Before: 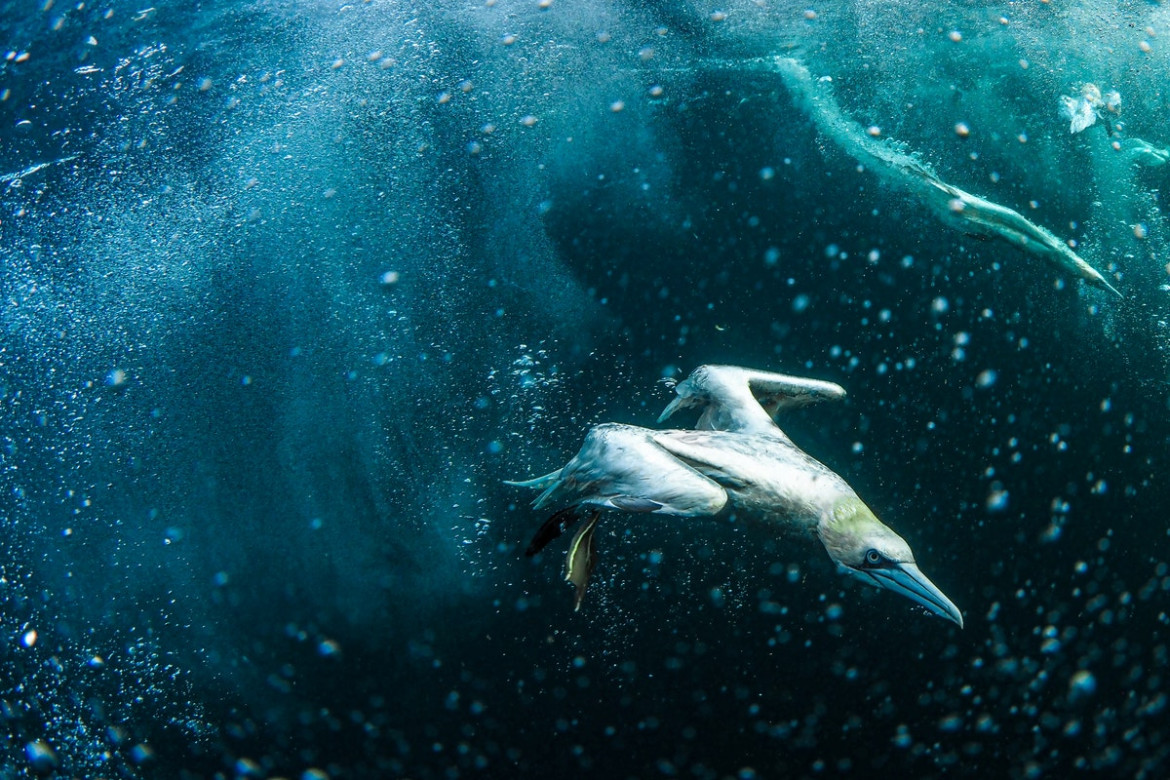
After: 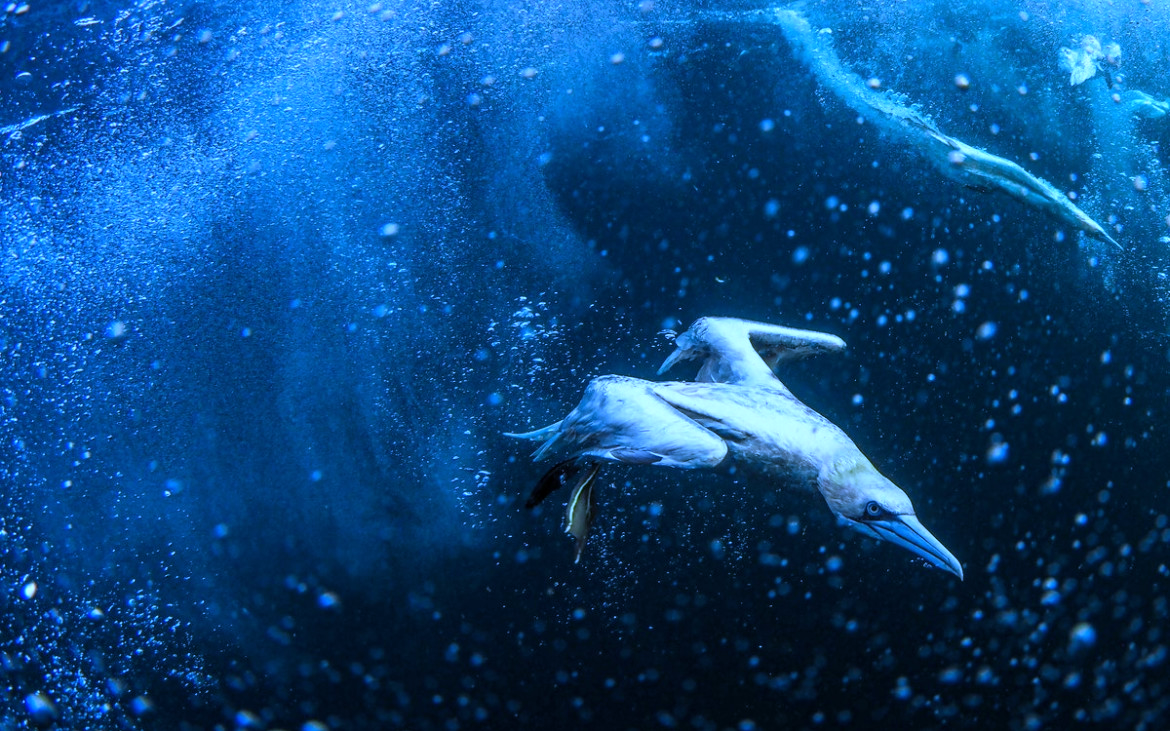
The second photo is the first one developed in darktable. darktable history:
white balance: red 0.766, blue 1.537
crop and rotate: top 6.25%
tone equalizer: on, module defaults
